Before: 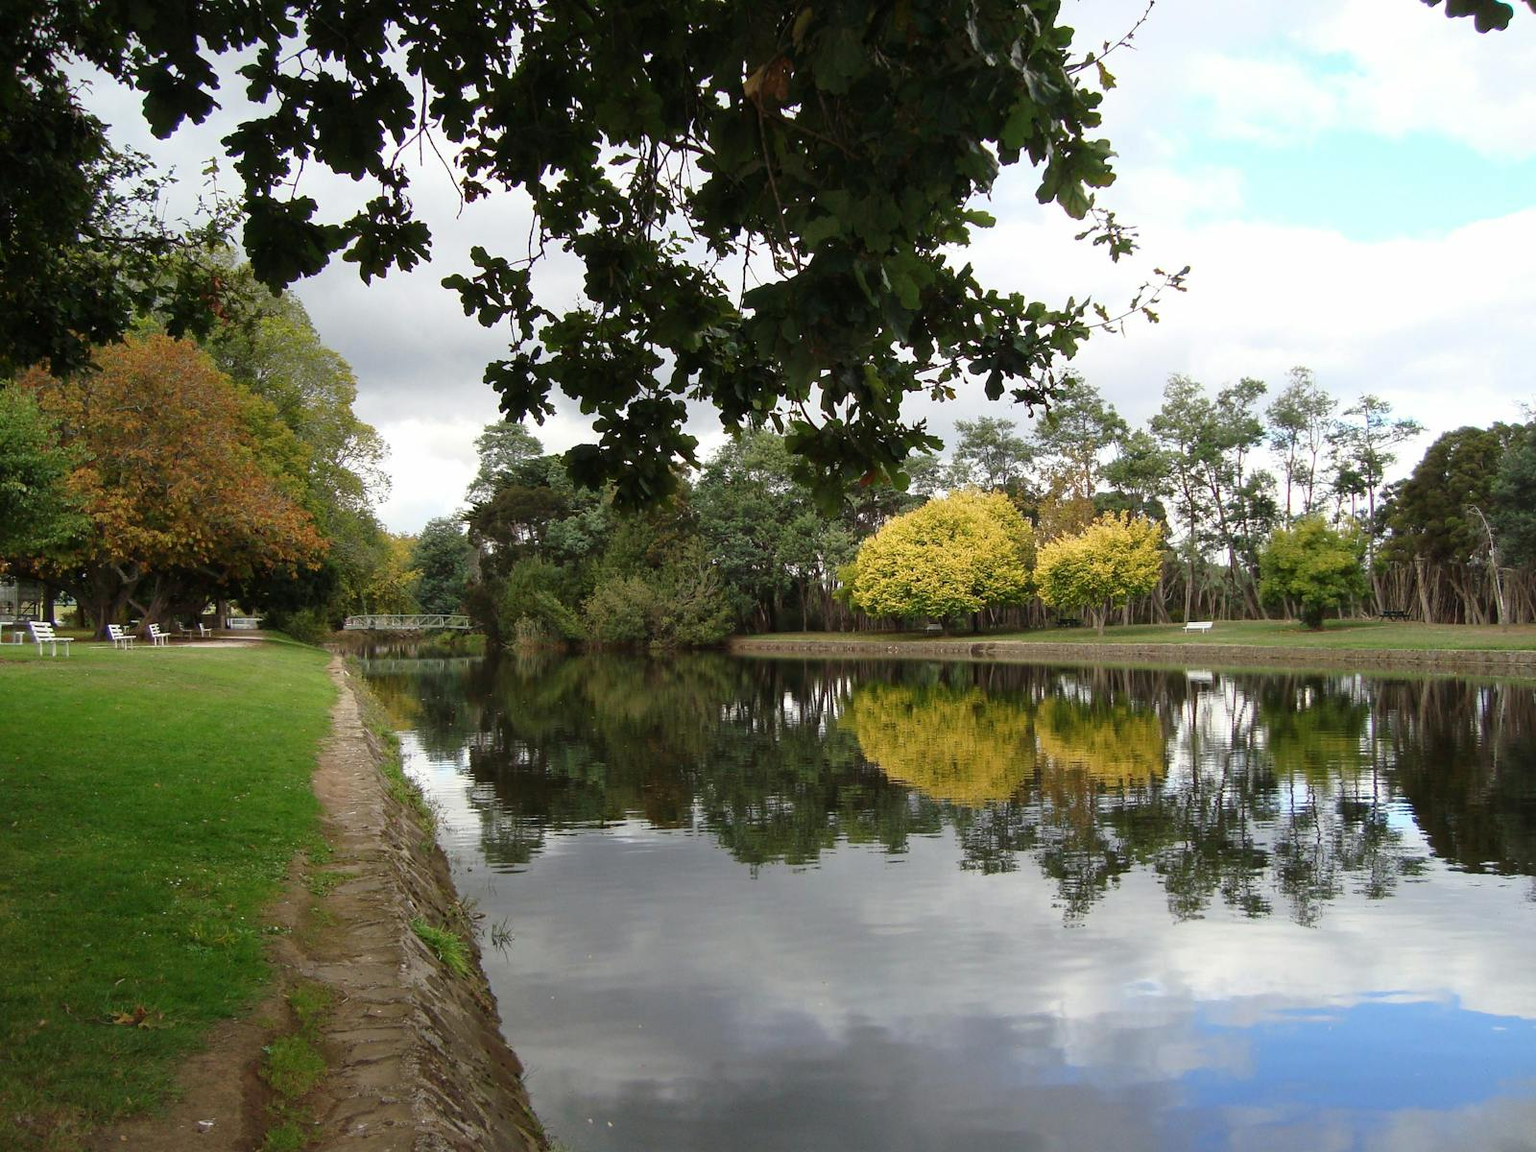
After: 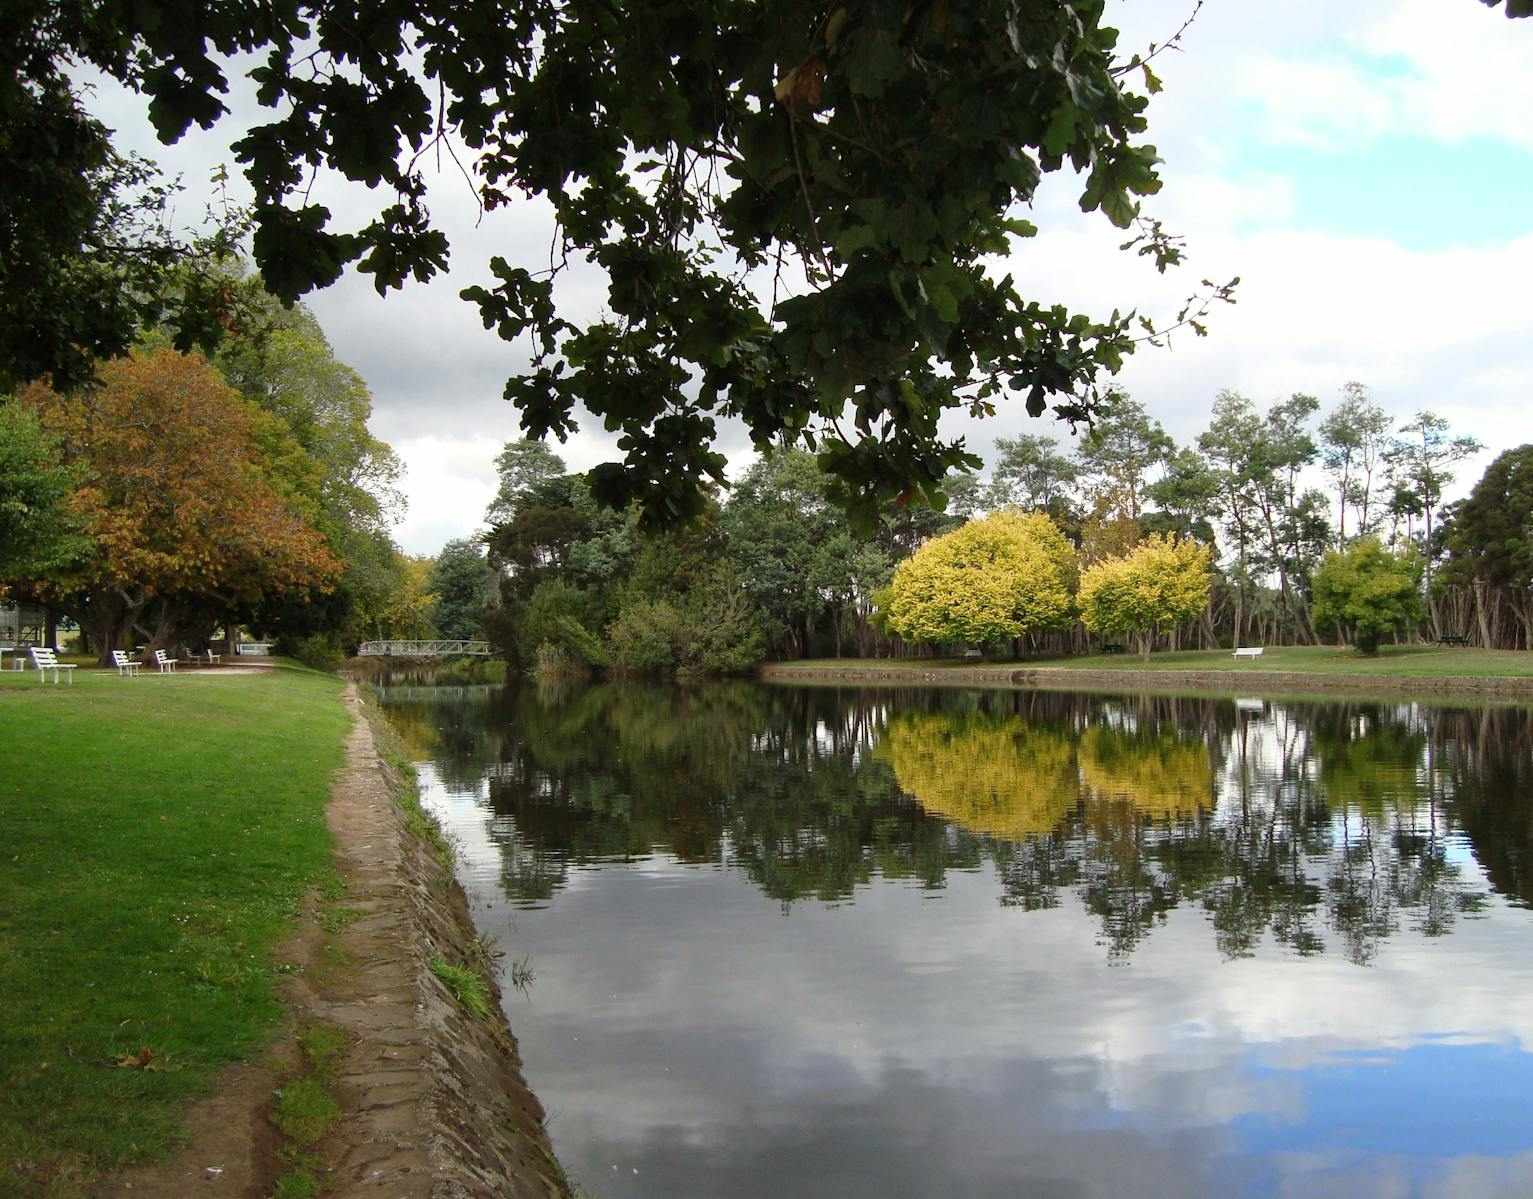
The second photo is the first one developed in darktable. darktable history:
color balance rgb: global vibrance 6.81%, saturation formula JzAzBz (2021)
crop: right 4.126%, bottom 0.031%
